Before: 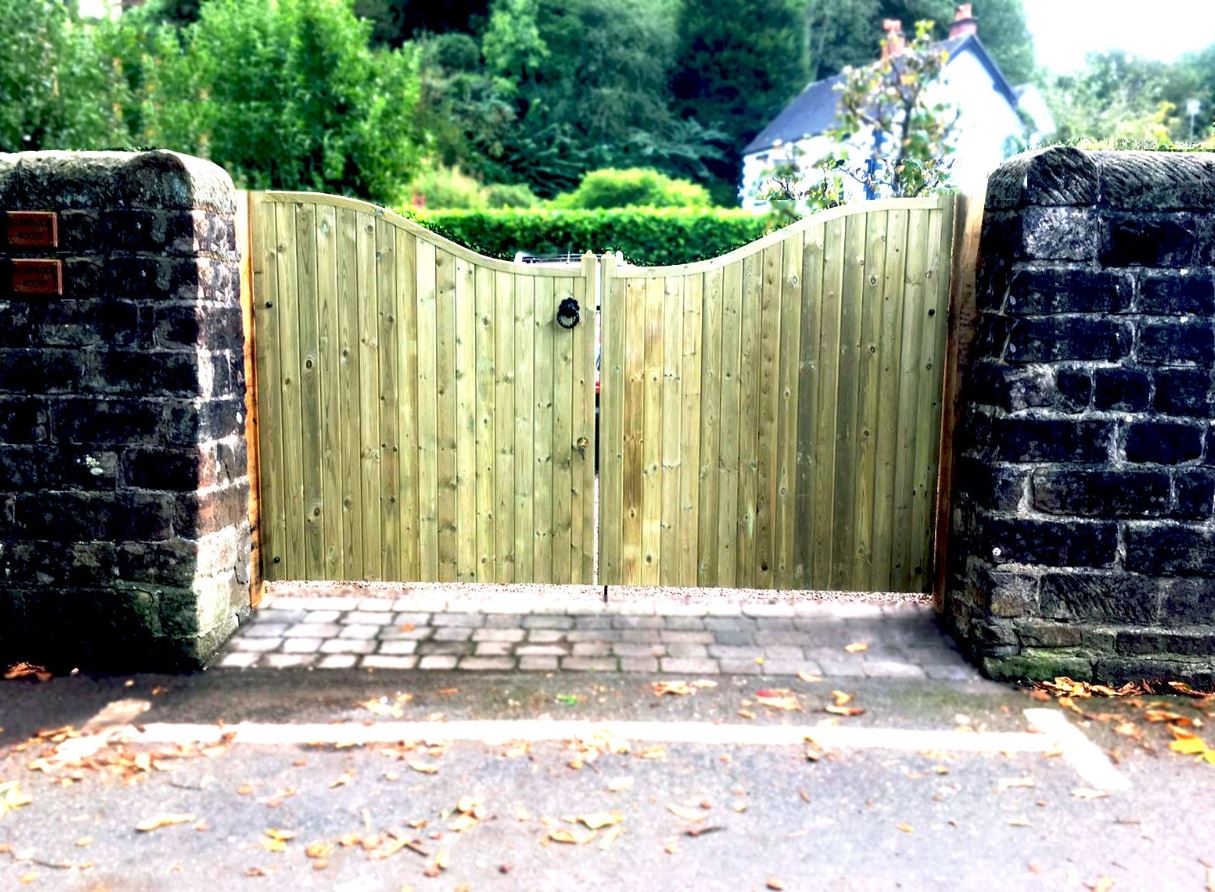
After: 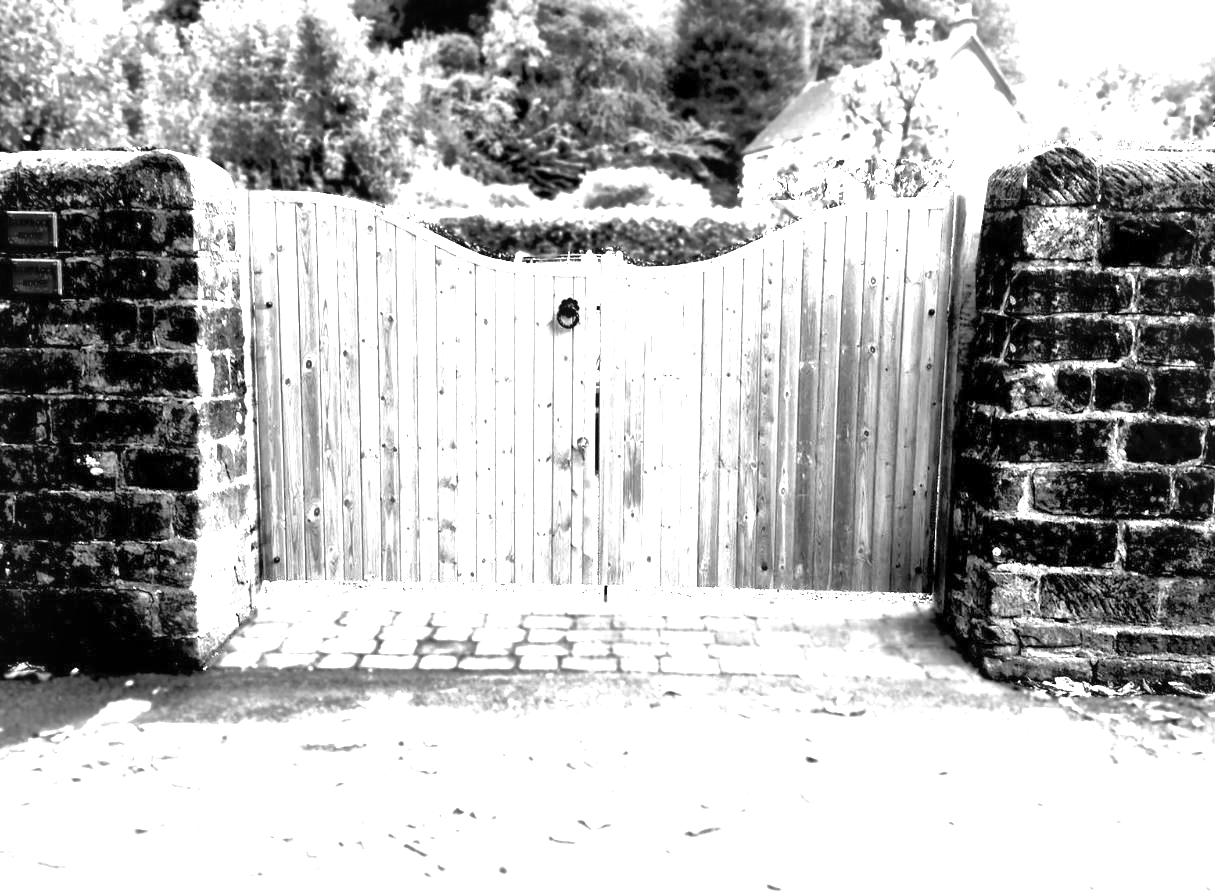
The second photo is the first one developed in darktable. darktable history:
monochrome: on, module defaults
contrast brightness saturation: contrast -0.05, saturation -0.41
local contrast: mode bilateral grid, contrast 50, coarseness 50, detail 150%, midtone range 0.2
white balance: red 0.982, blue 1.018
exposure: black level correction 0, exposure 1.35 EV, compensate exposure bias true, compensate highlight preservation false
